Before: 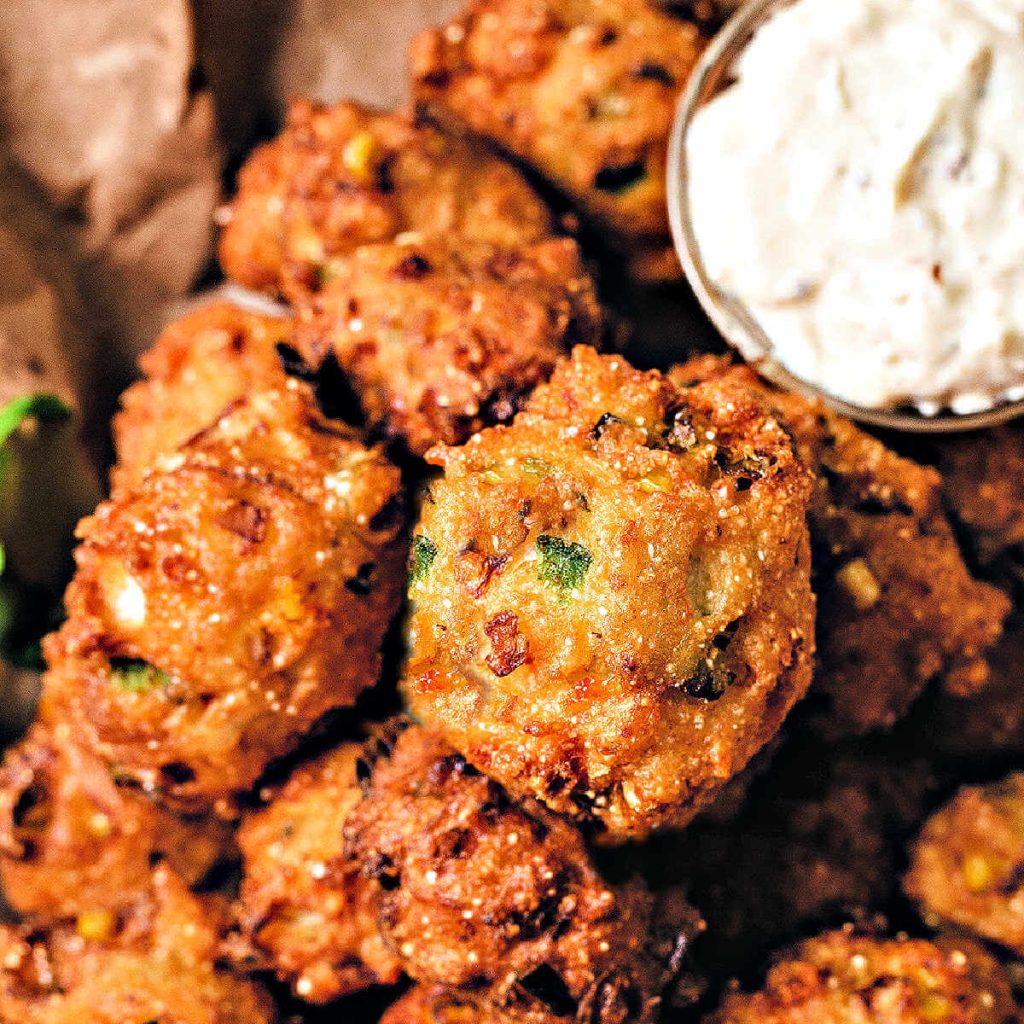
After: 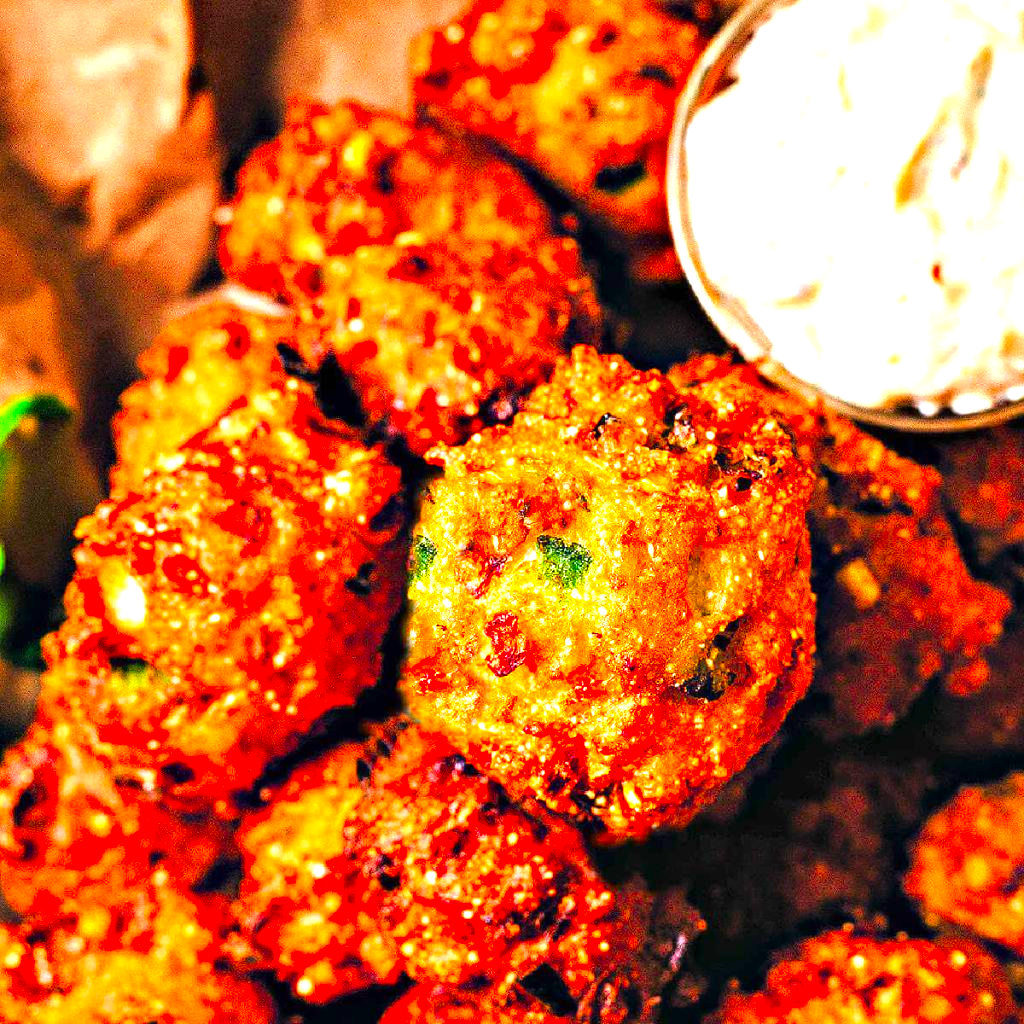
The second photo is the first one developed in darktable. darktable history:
color correction: highlights b* -0.037, saturation 1.82
exposure: black level correction 0, exposure 0.693 EV, compensate exposure bias true, compensate highlight preservation false
